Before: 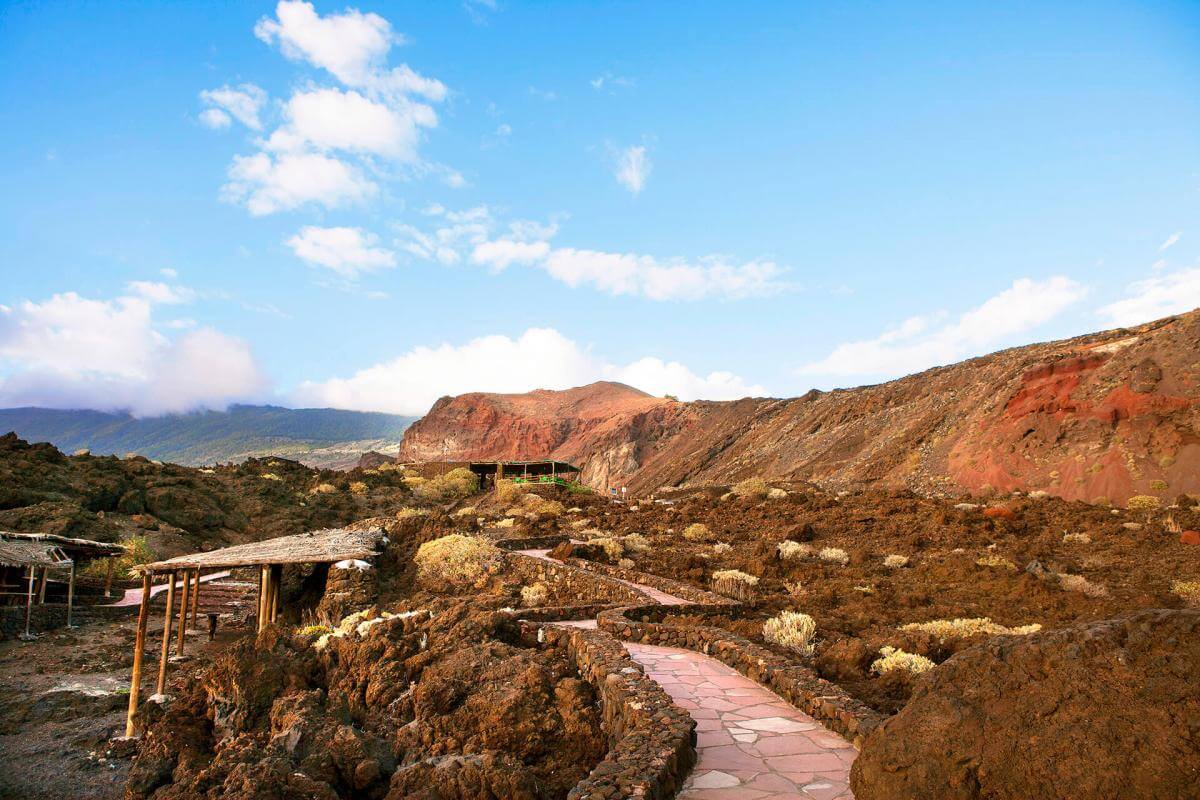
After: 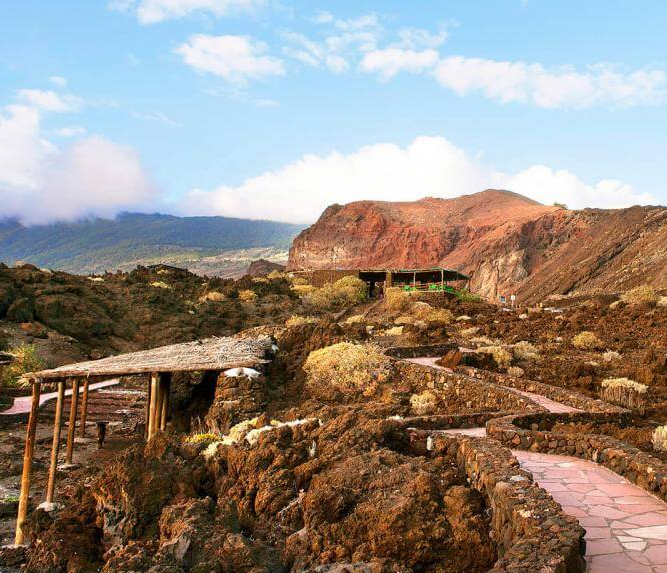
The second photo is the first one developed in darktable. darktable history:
crop: left 9.284%, top 24.079%, right 35.13%, bottom 4.205%
